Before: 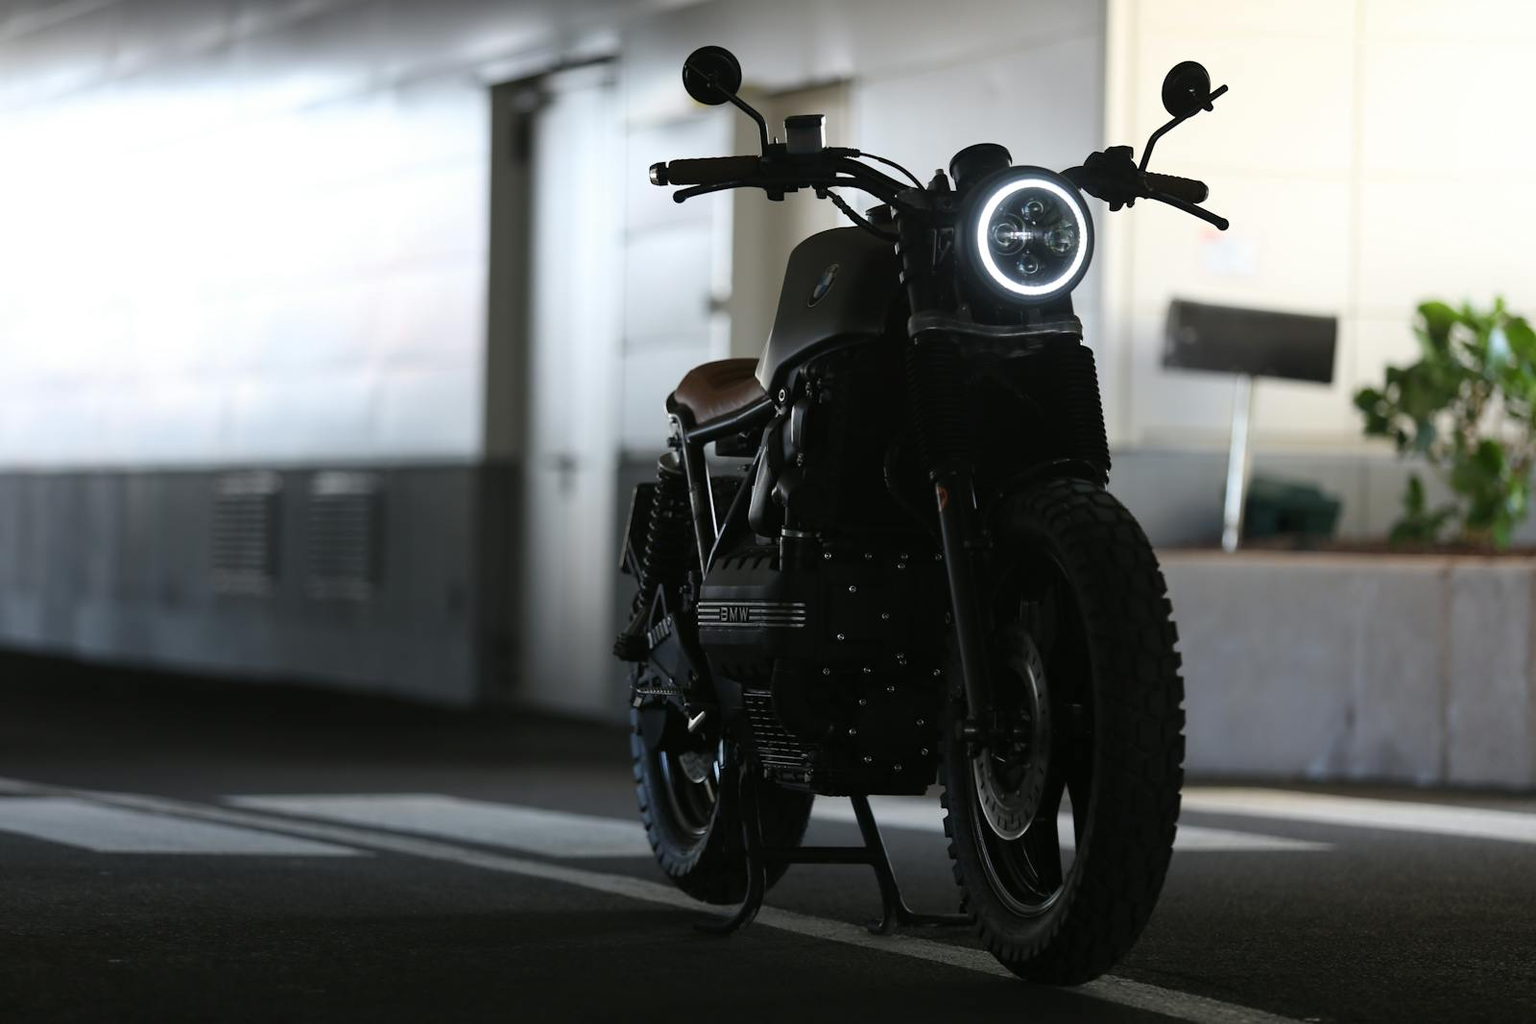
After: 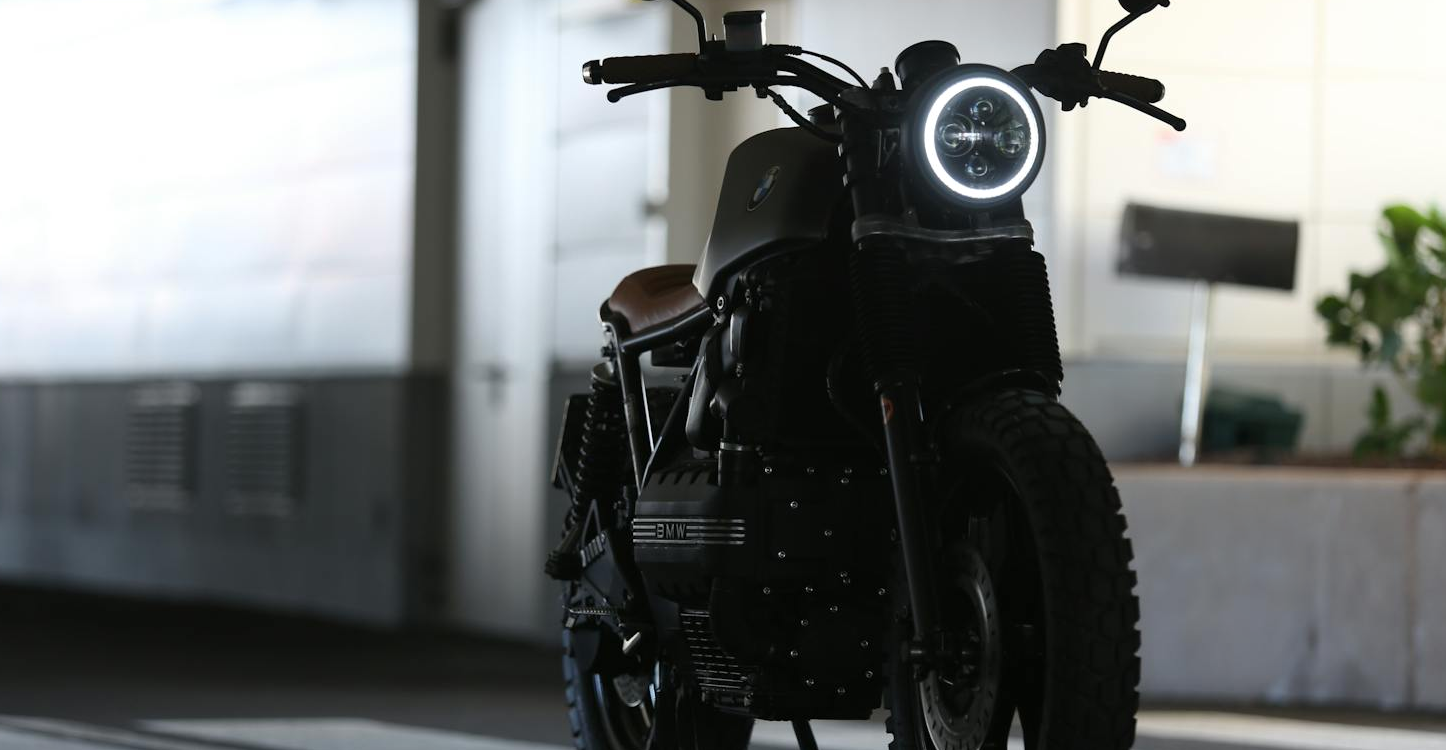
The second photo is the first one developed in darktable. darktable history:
crop: left 5.903%, top 10.287%, right 3.697%, bottom 19.374%
tone equalizer: on, module defaults
